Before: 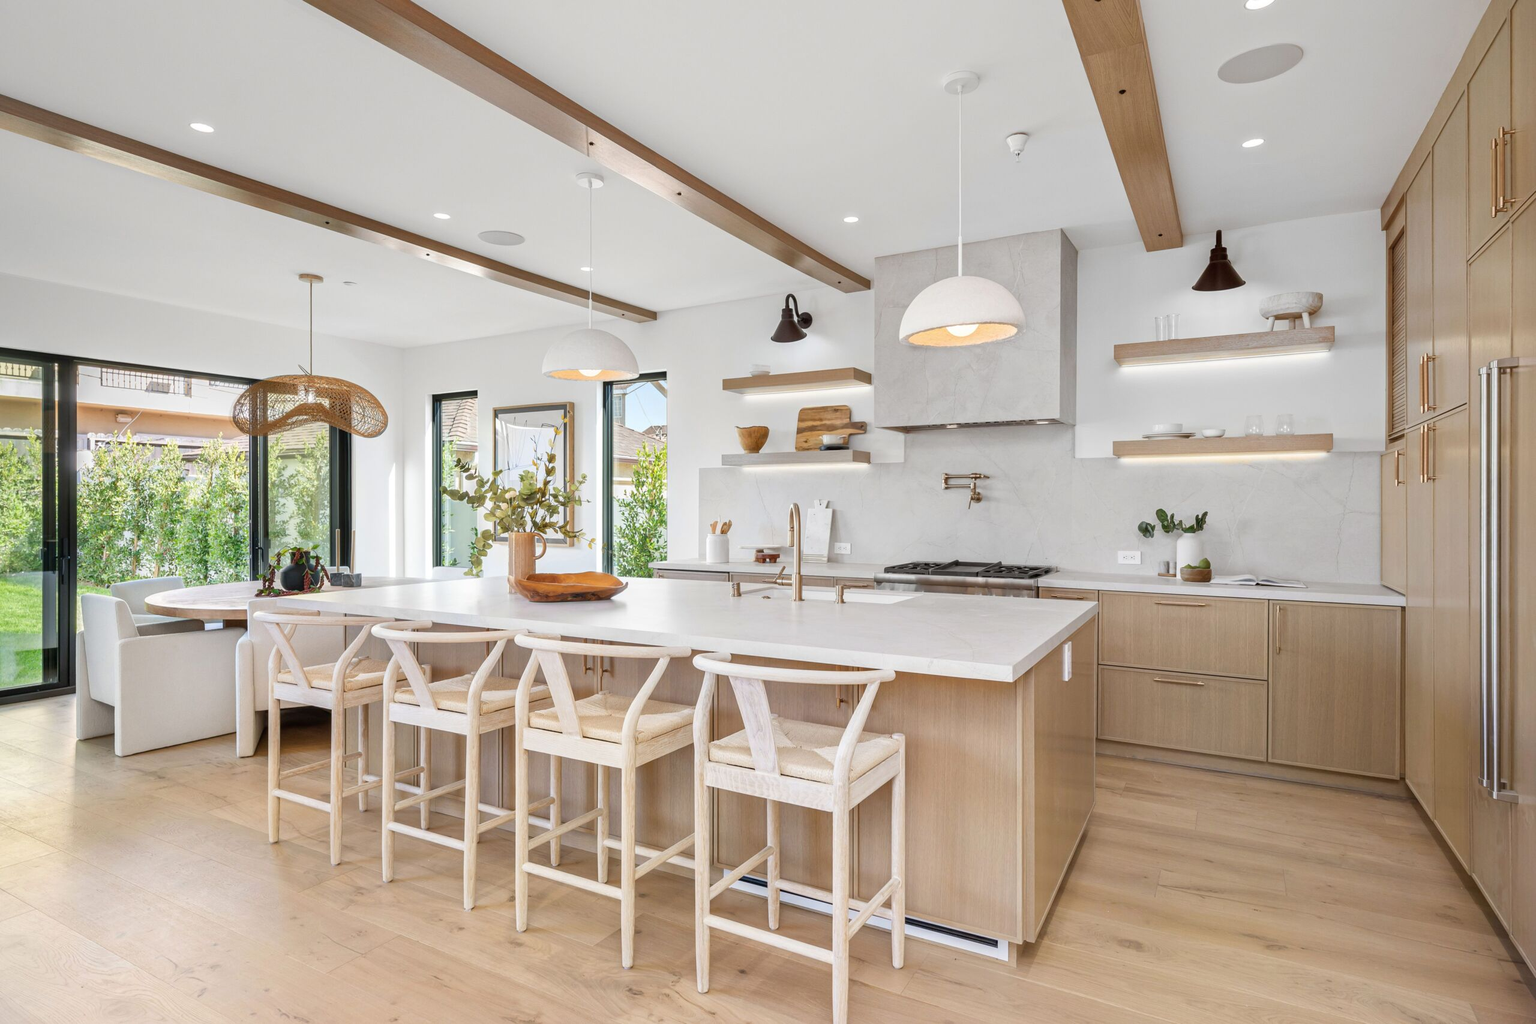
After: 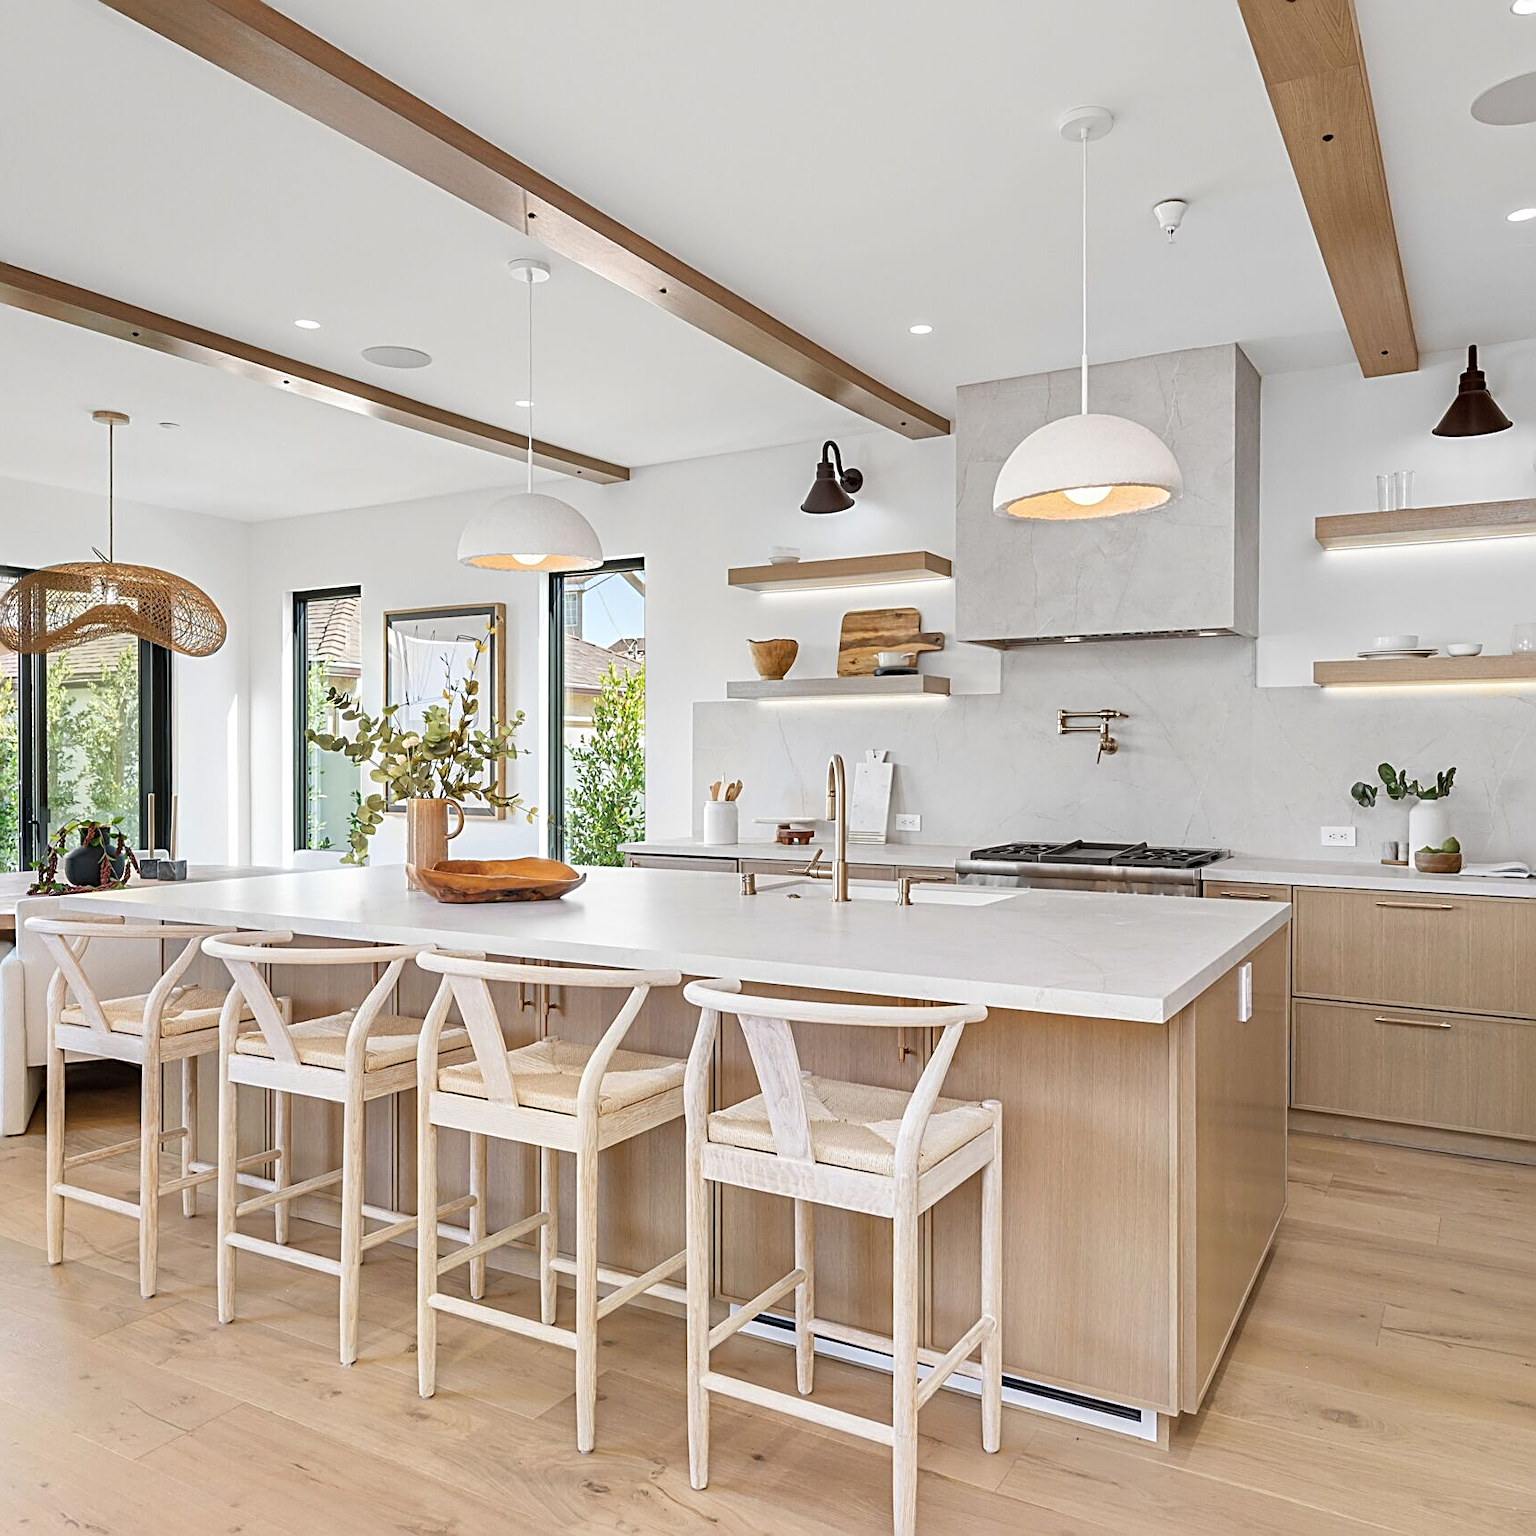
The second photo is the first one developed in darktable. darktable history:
exposure: compensate highlight preservation false
crop and rotate: left 15.446%, right 17.836%
sharpen: radius 2.817, amount 0.715
